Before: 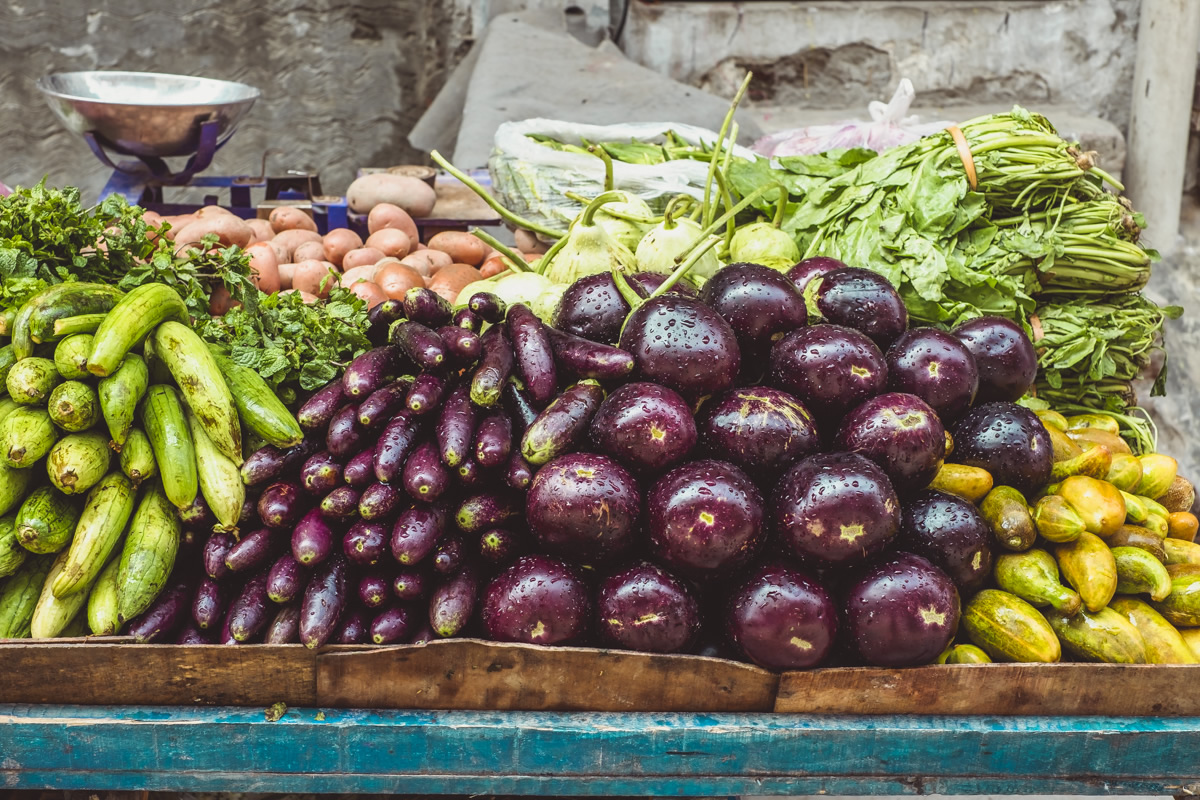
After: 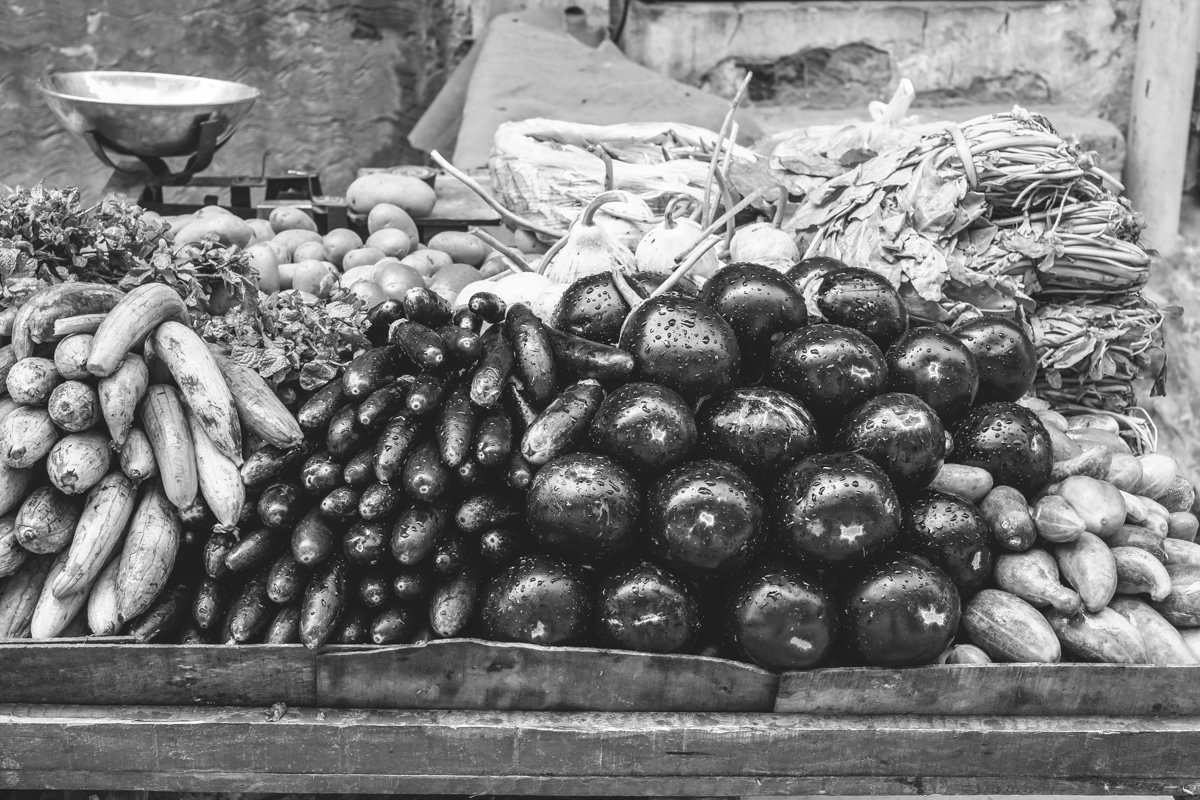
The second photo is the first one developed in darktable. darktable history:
monochrome: on, module defaults
white balance: red 0.982, blue 1.018
levels: levels [0, 0.476, 0.951]
